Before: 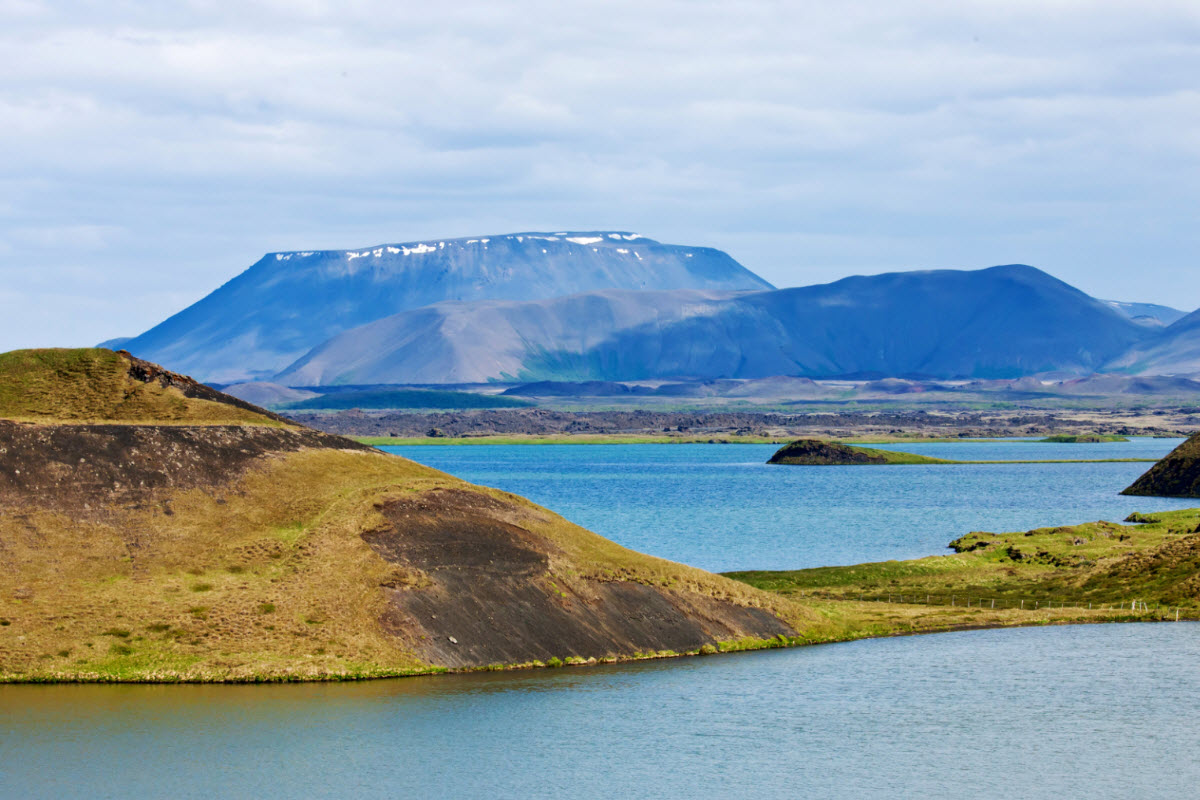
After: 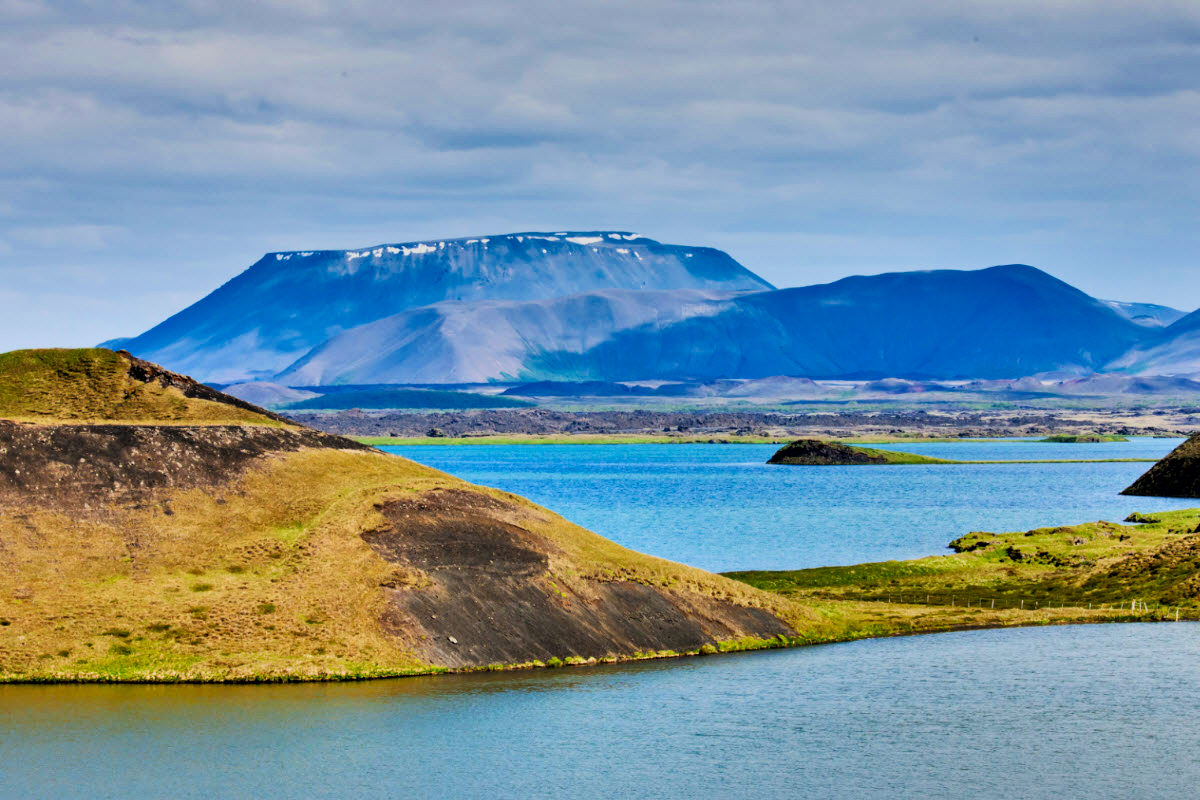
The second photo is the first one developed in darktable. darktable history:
shadows and highlights: shadows 24.5, highlights -78.15, soften with gaussian
tone curve: curves: ch0 [(0, 0) (0.004, 0.001) (0.133, 0.132) (0.325, 0.395) (0.455, 0.565) (0.832, 0.925) (1, 1)], color space Lab, linked channels, preserve colors none
filmic rgb: black relative exposure -7.82 EV, white relative exposure 4.29 EV, hardness 3.86, color science v6 (2022)
